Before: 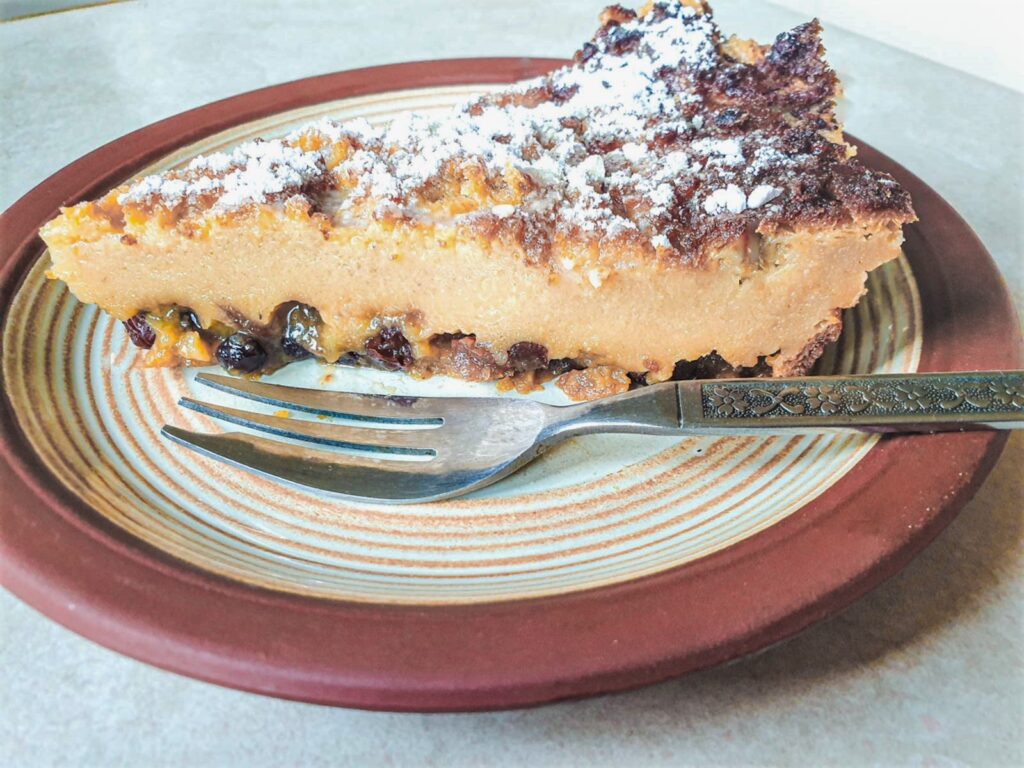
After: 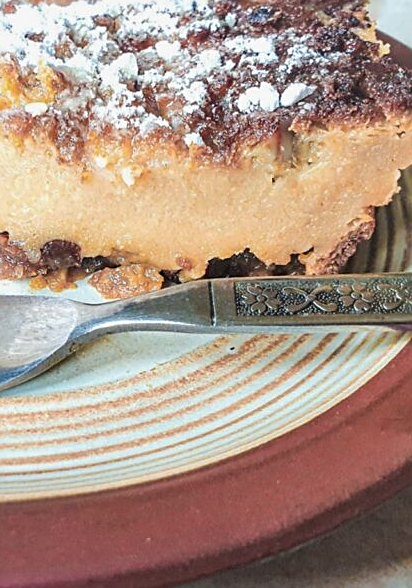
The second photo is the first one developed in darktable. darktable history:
crop: left 45.695%, top 13.406%, right 14.026%, bottom 9.928%
sharpen: on, module defaults
